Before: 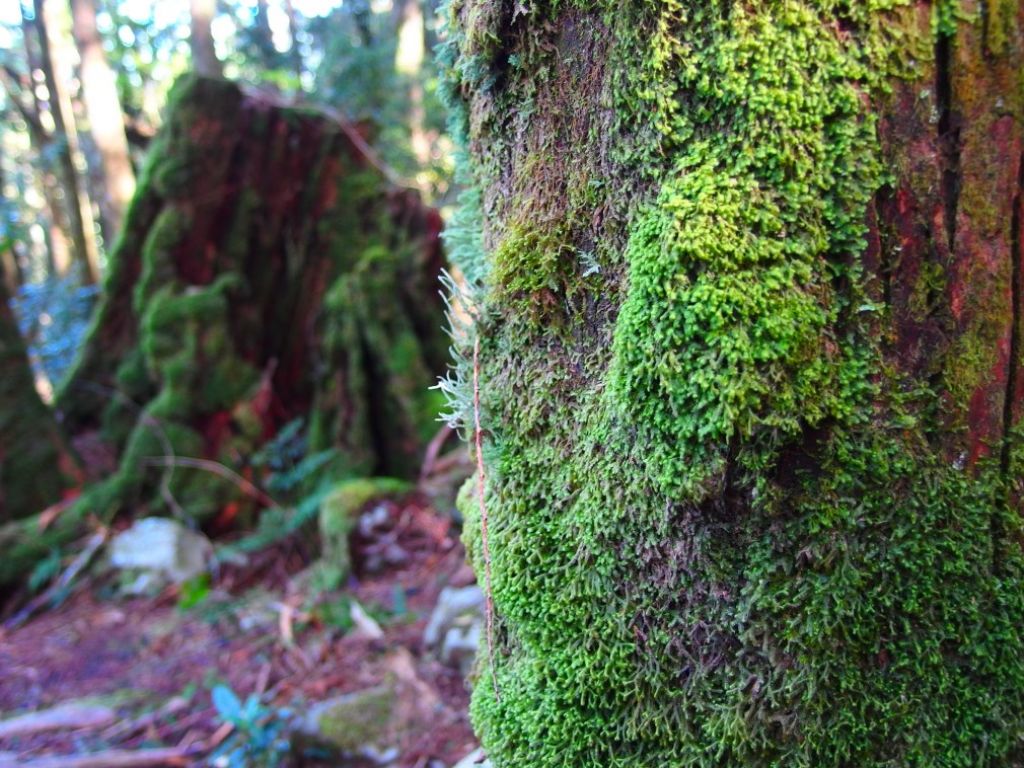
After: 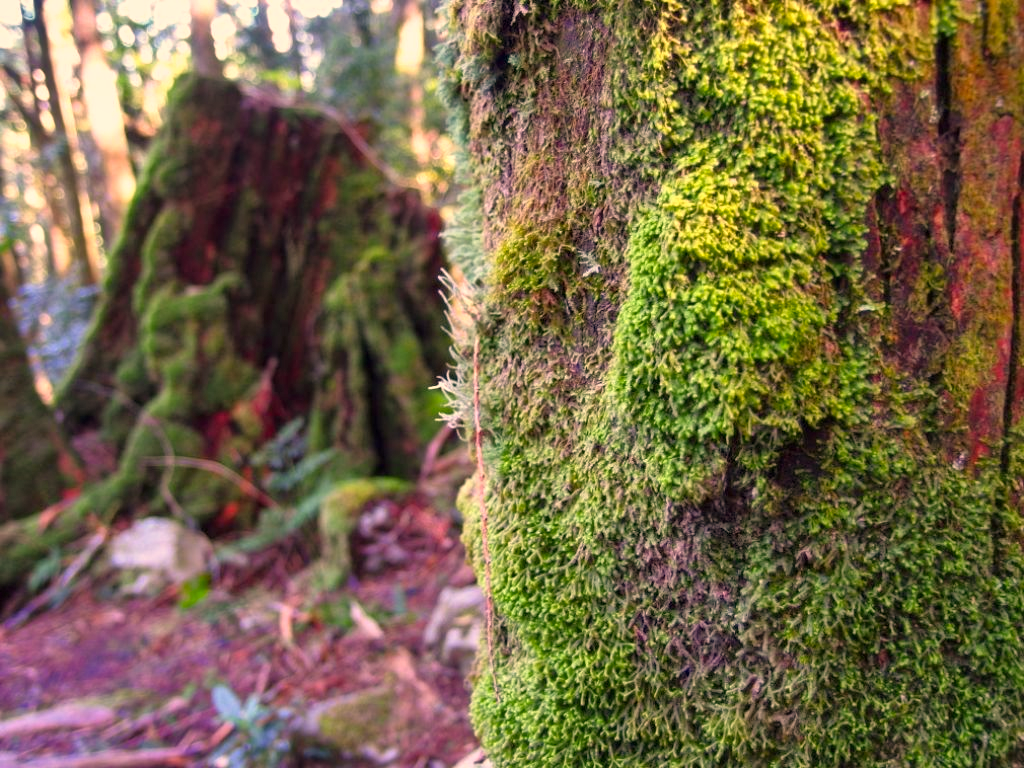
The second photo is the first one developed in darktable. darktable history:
local contrast: highlights 100%, shadows 100%, detail 120%, midtone range 0.2
rgb curve: curves: ch0 [(0, 0) (0.053, 0.068) (0.122, 0.128) (1, 1)]
shadows and highlights: white point adjustment 1, soften with gaussian
color correction: highlights a* 21.88, highlights b* 22.25
